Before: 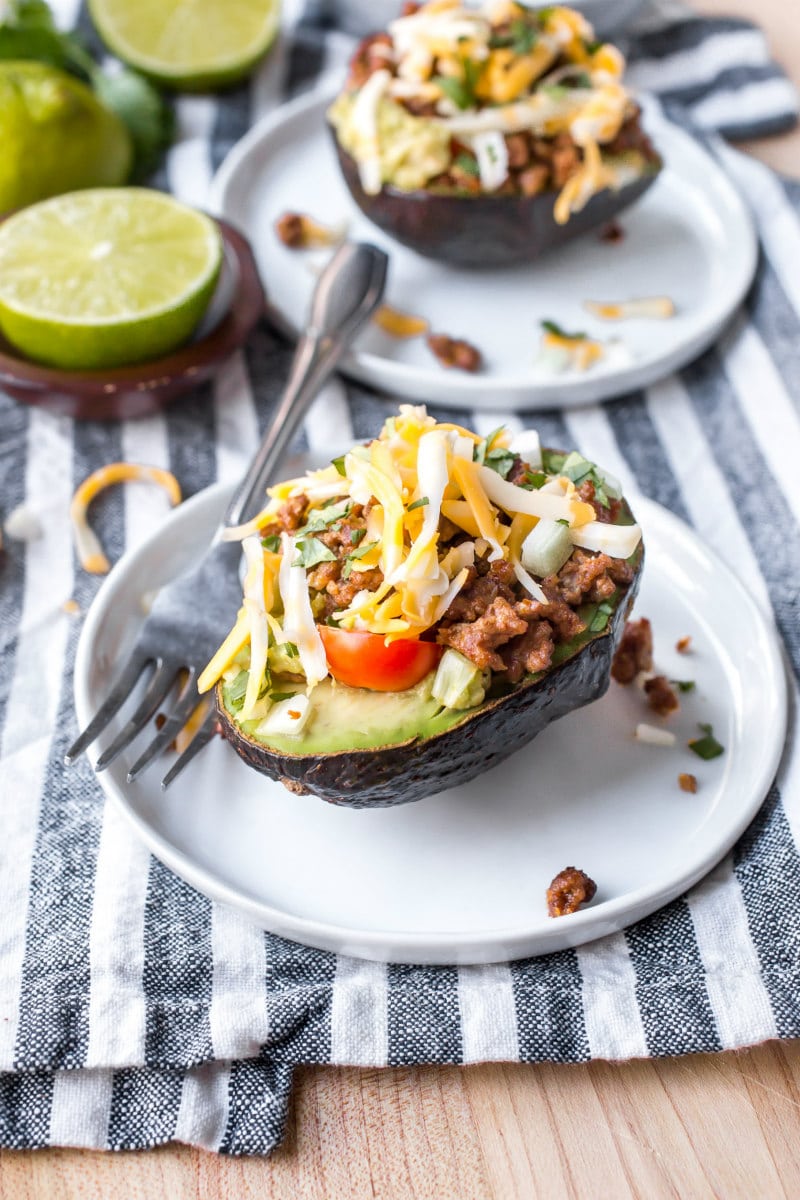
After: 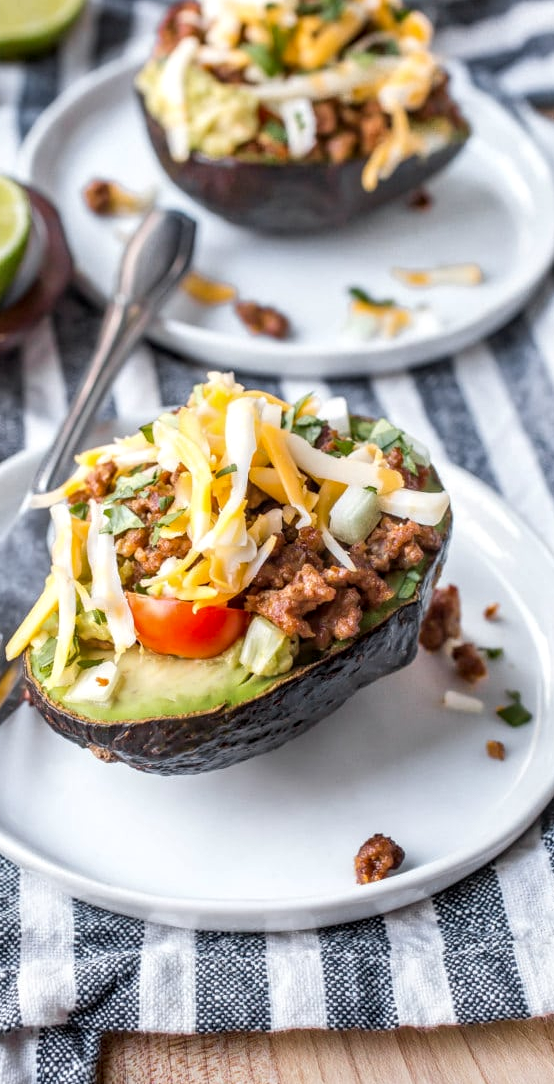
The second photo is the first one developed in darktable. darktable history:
crop and rotate: left 24.122%, top 2.791%, right 6.603%, bottom 6.865%
local contrast: on, module defaults
